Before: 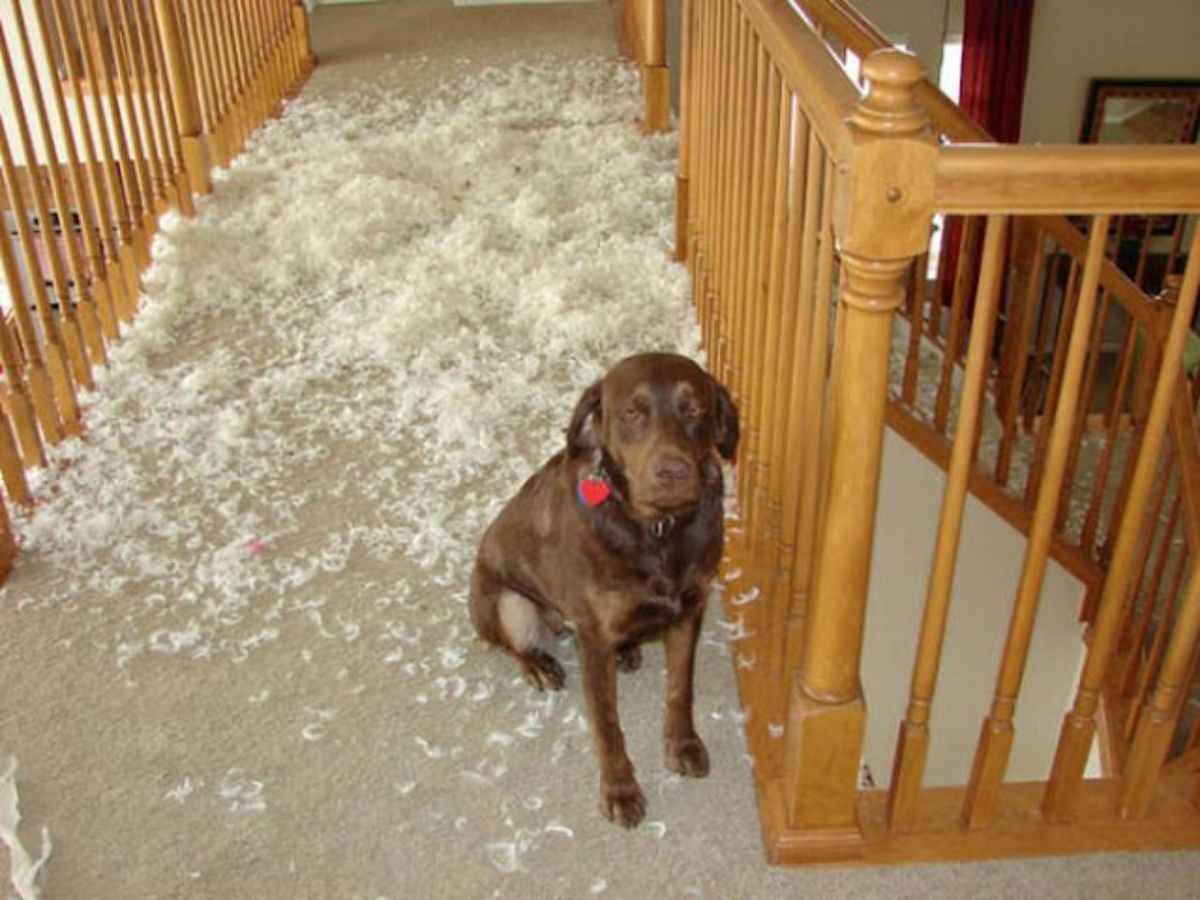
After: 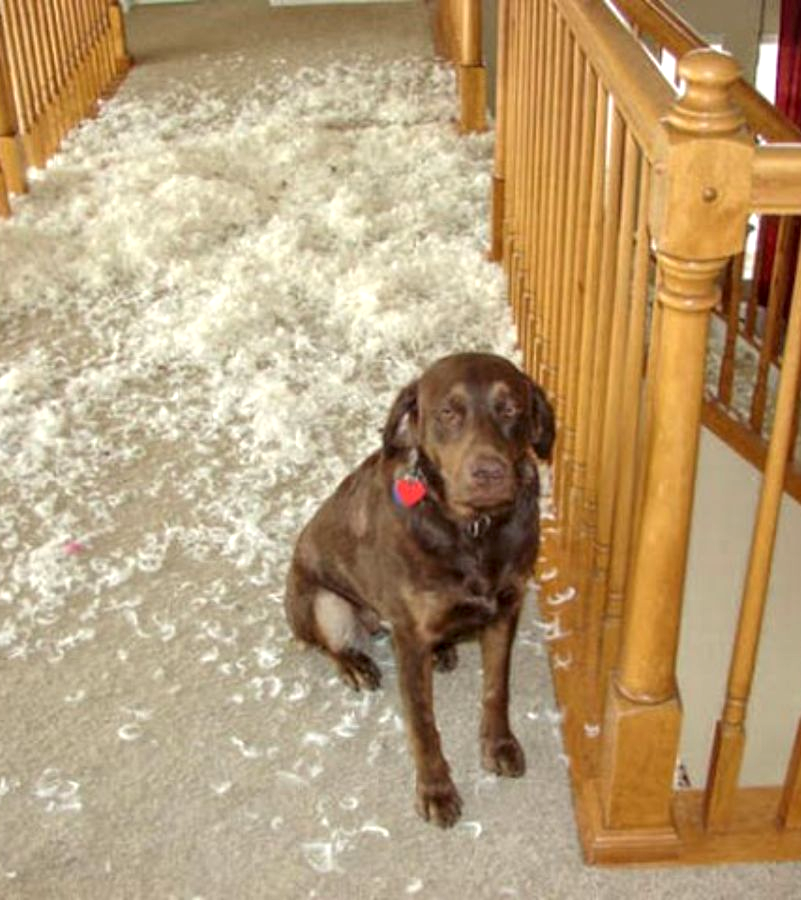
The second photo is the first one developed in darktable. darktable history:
local contrast: on, module defaults
exposure: exposure 0.299 EV, compensate highlight preservation false
color correction: highlights a* -0.126, highlights b* 0.145
crop: left 15.39%, right 17.847%
